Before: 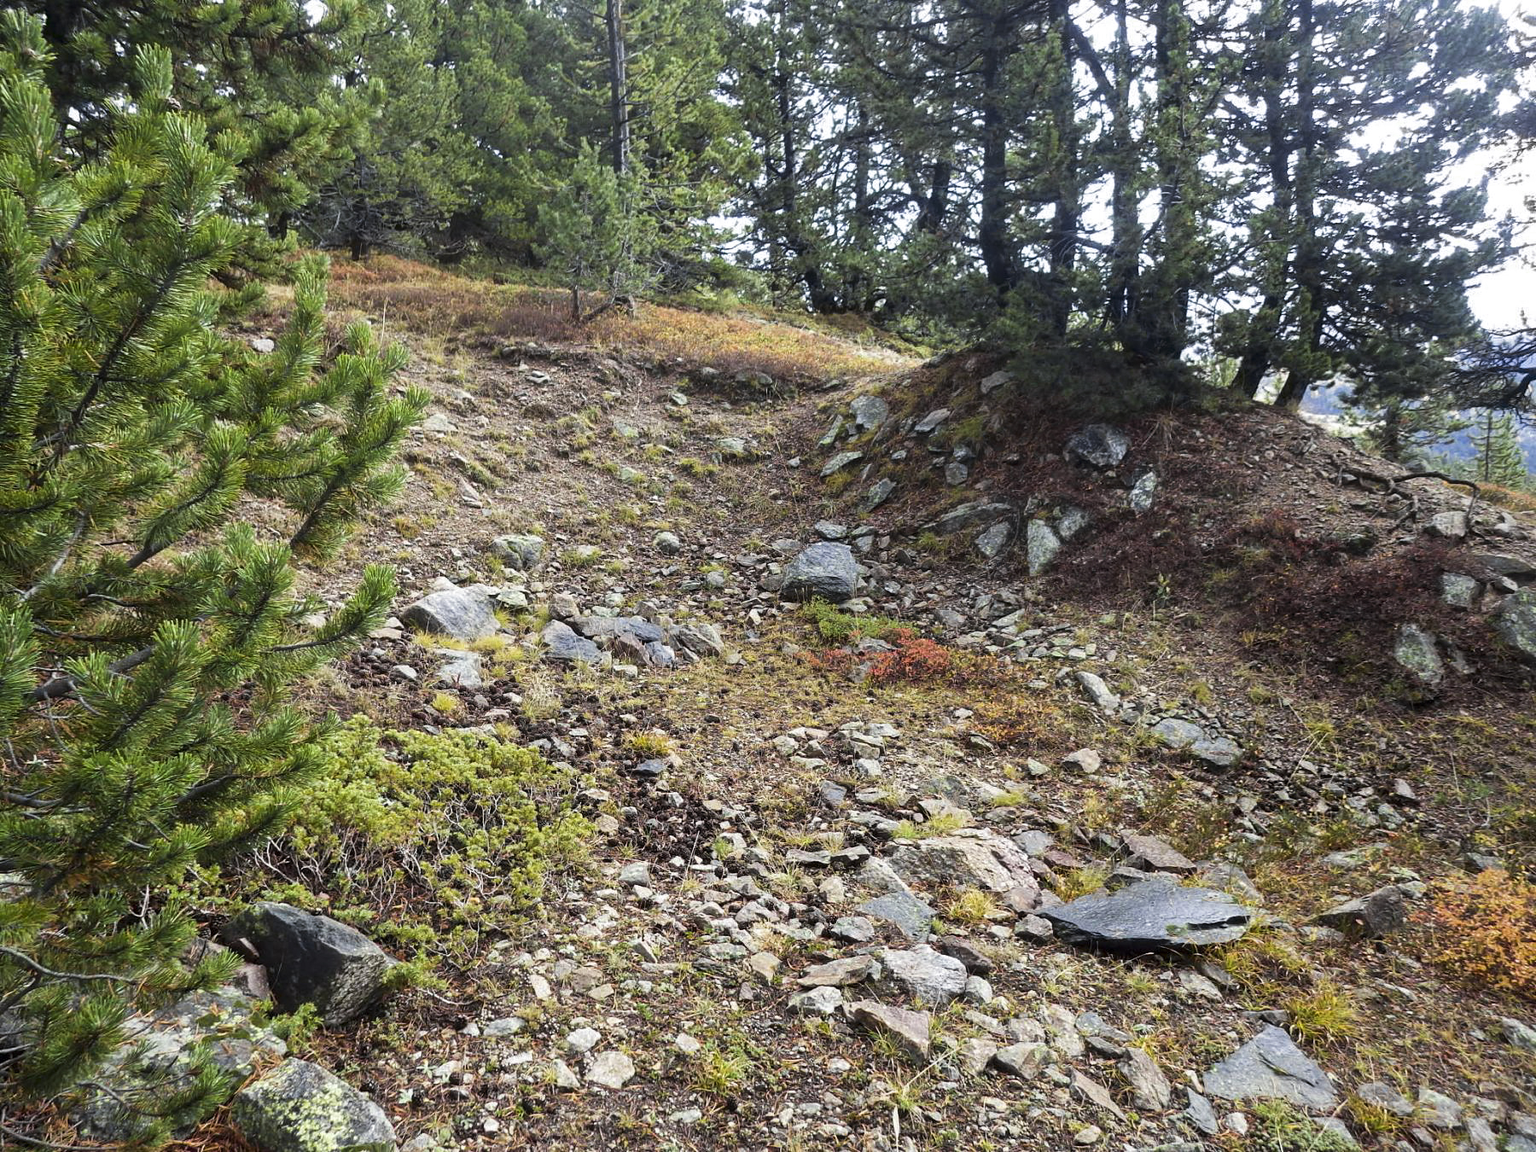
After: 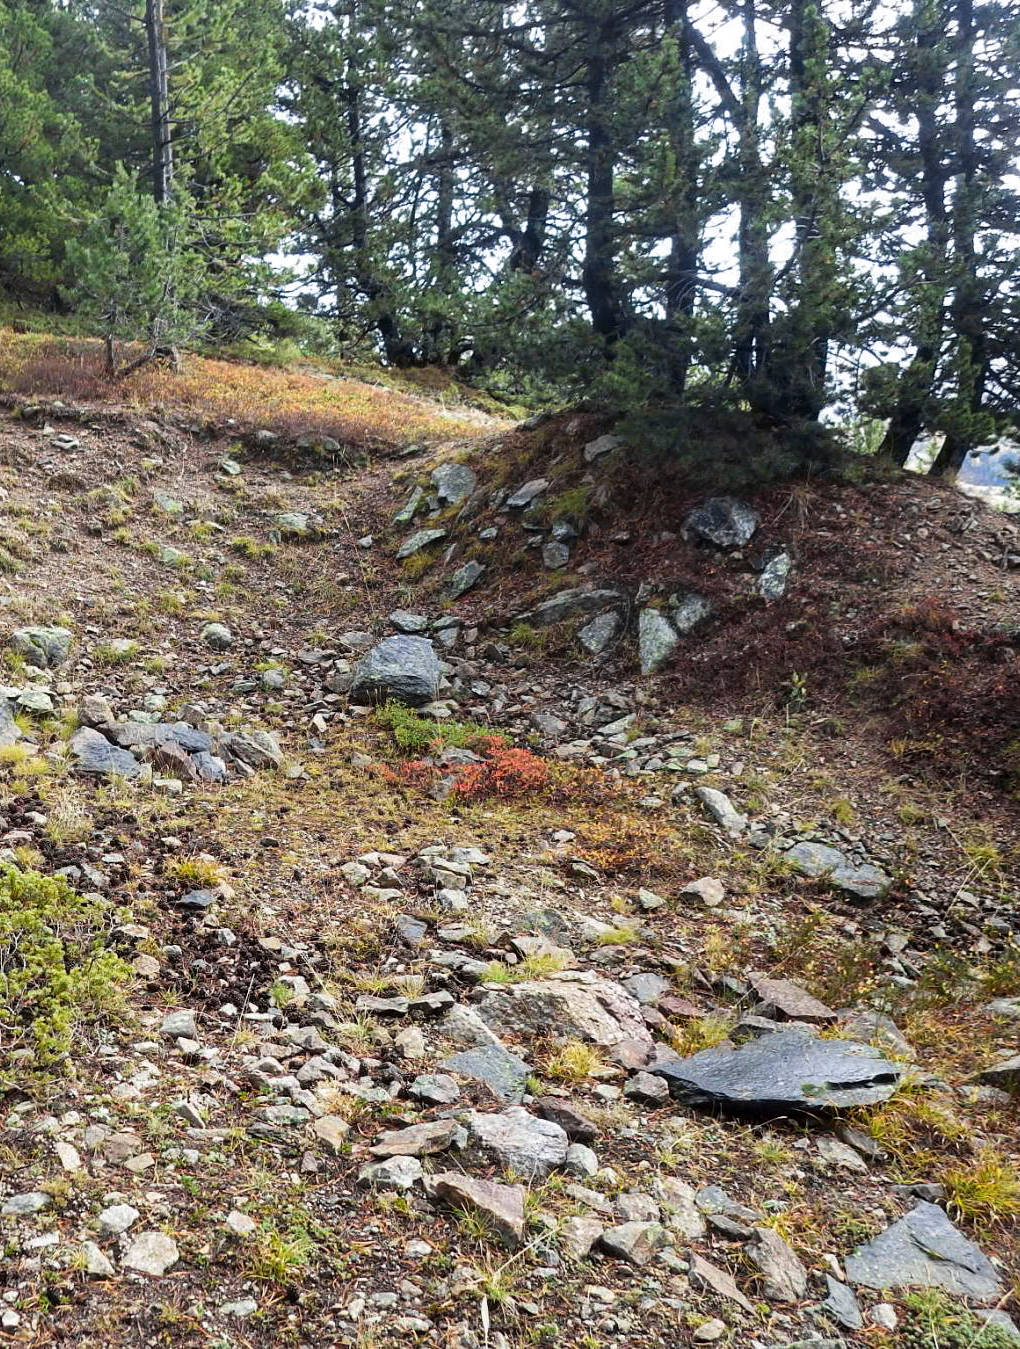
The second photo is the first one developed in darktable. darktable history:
crop: left 31.443%, top 0.024%, right 11.859%
